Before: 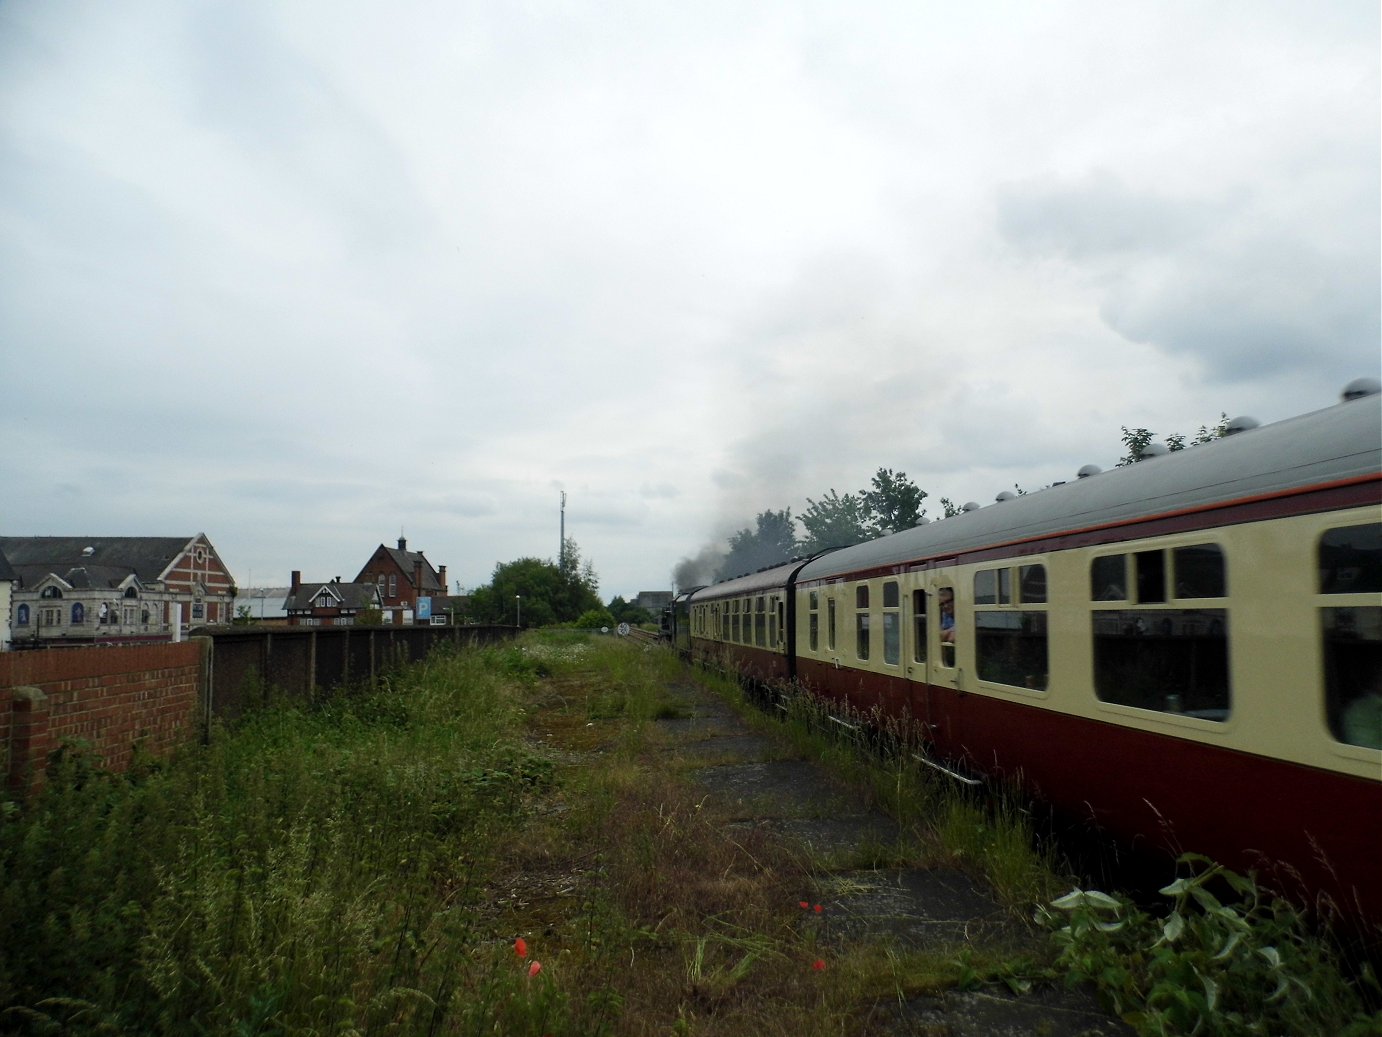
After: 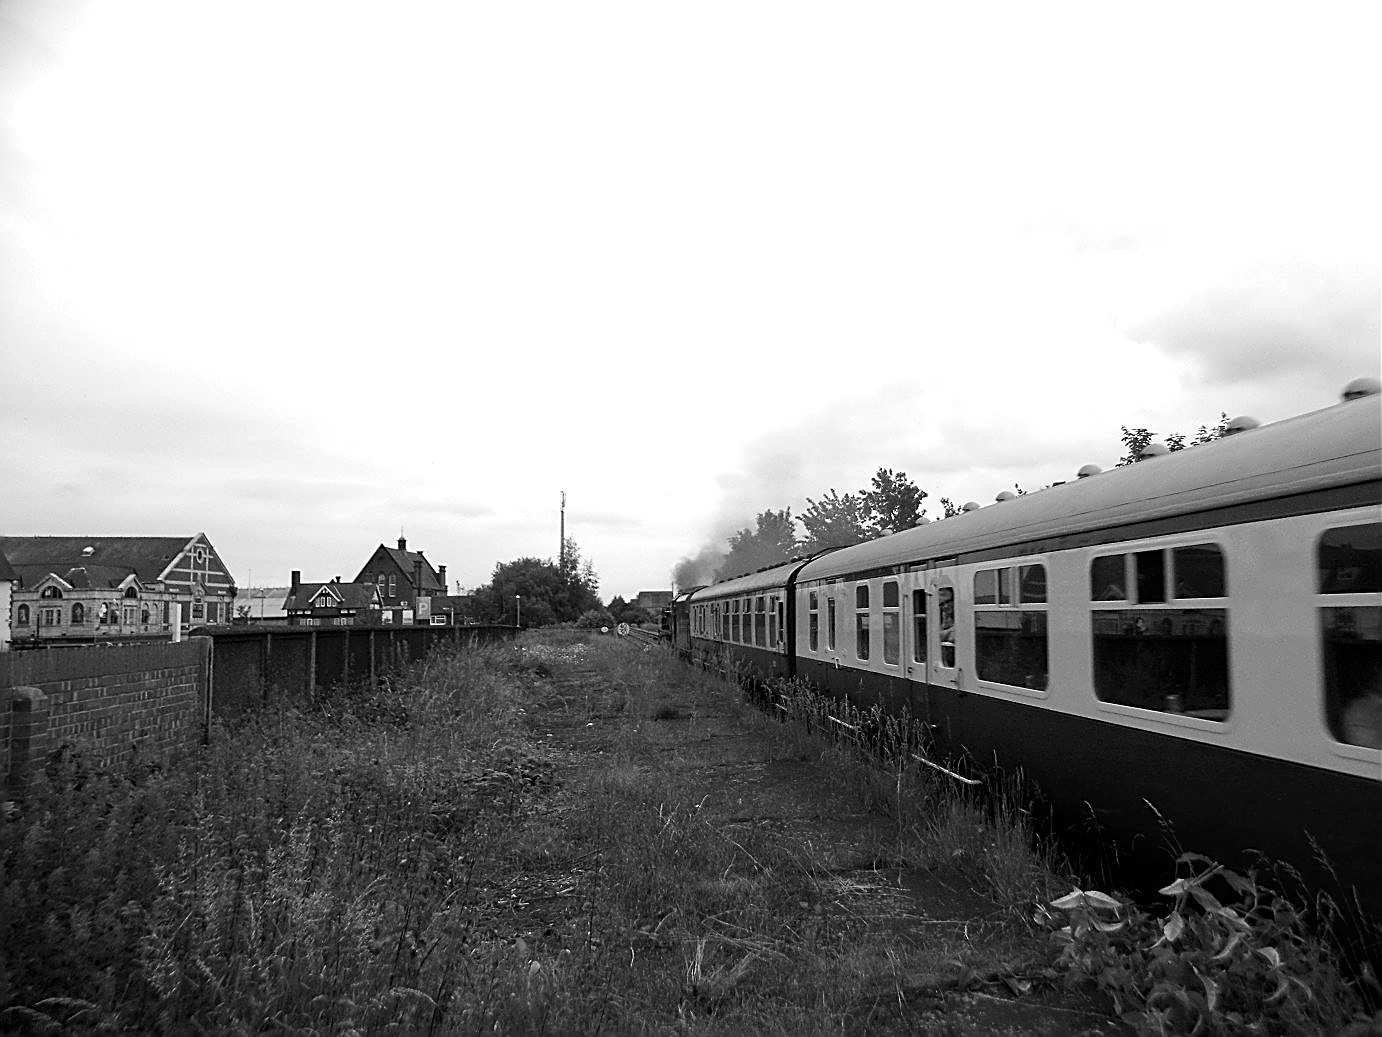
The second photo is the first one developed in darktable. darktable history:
sharpen: amount 0.901
monochrome: a 14.95, b -89.96
exposure: black level correction 0, exposure 0.7 EV, compensate exposure bias true, compensate highlight preservation false
